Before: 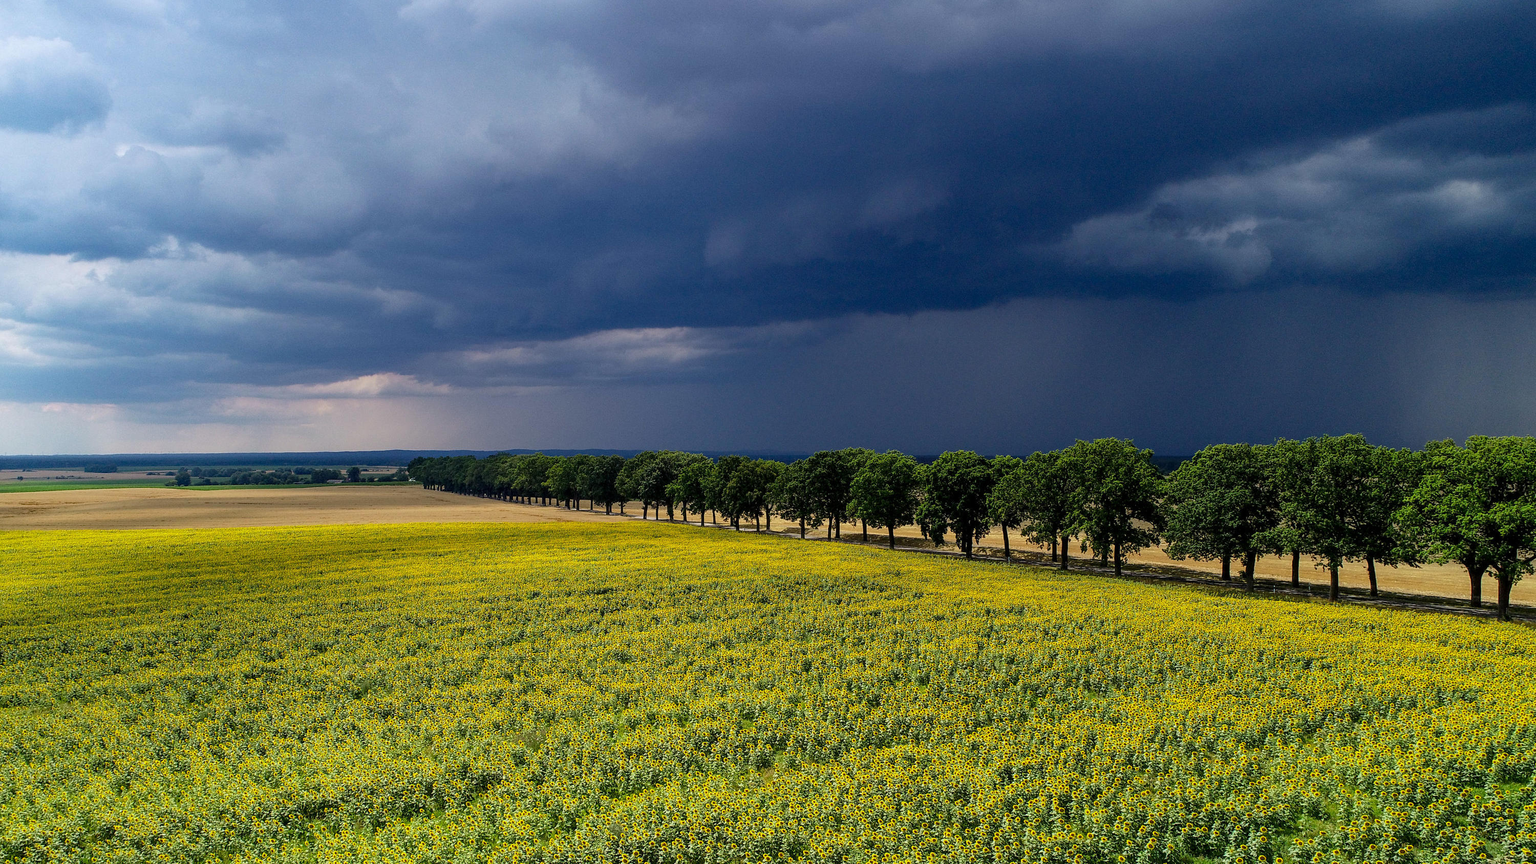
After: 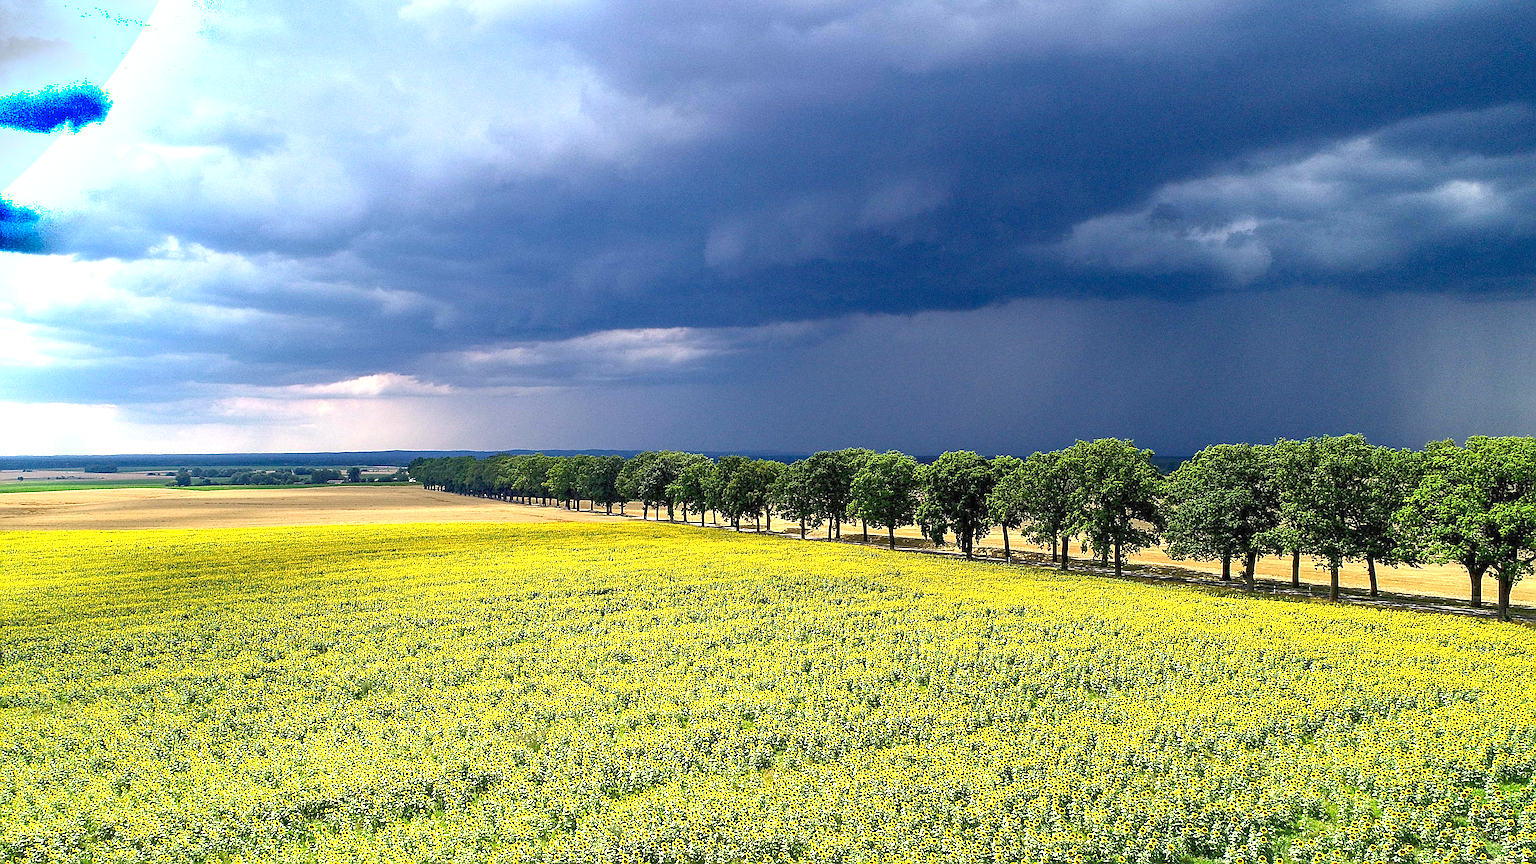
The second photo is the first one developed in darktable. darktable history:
exposure: black level correction 0, exposure 1.2 EV, compensate exposure bias true, compensate highlight preservation false
sharpen: amount 0.6
shadows and highlights: radius 331.84, shadows 53.55, highlights -100, compress 94.63%, highlights color adjustment 73.23%, soften with gaussian
rgb curve: curves: ch0 [(0, 0) (0.072, 0.166) (0.217, 0.293) (0.414, 0.42) (1, 1)], compensate middle gray true, preserve colors basic power
